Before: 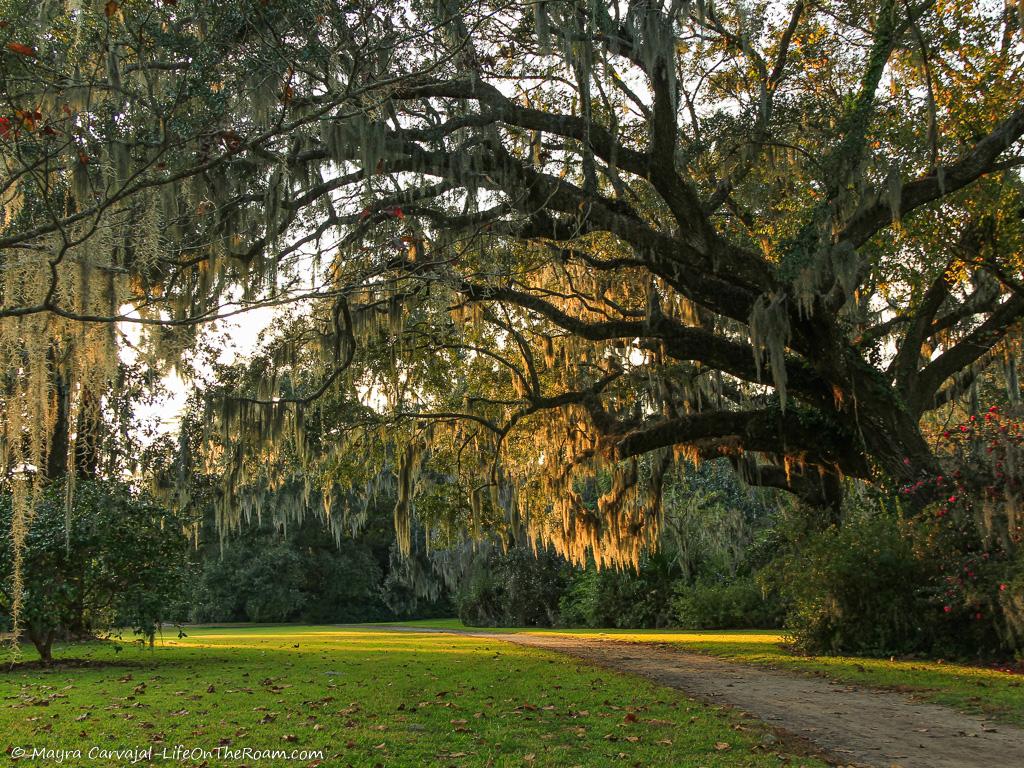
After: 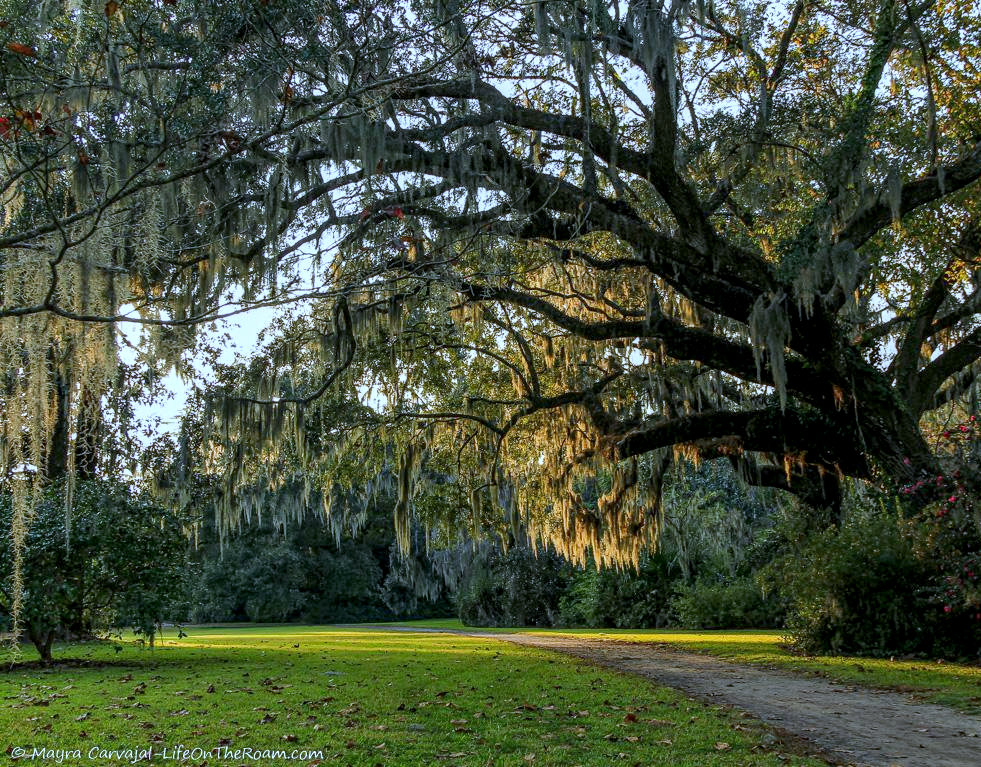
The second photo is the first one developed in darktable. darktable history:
white balance: red 0.871, blue 1.249
exposure: black level correction 0.004, exposure 0.014 EV, compensate highlight preservation false
crop: right 4.126%, bottom 0.031%
local contrast: on, module defaults
